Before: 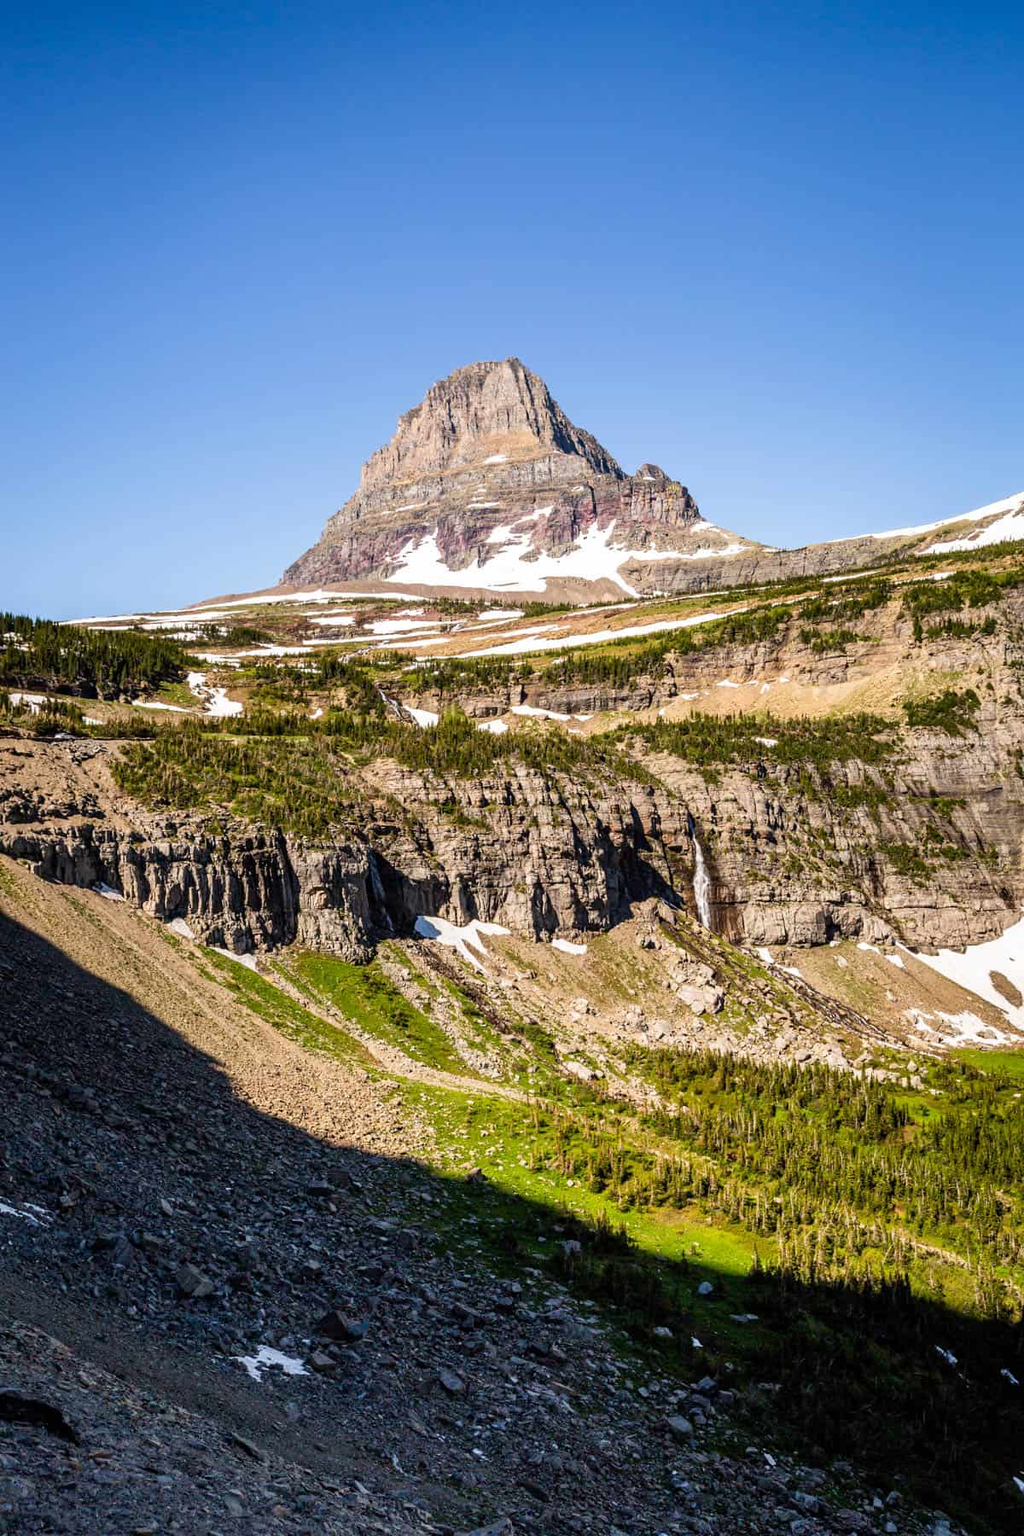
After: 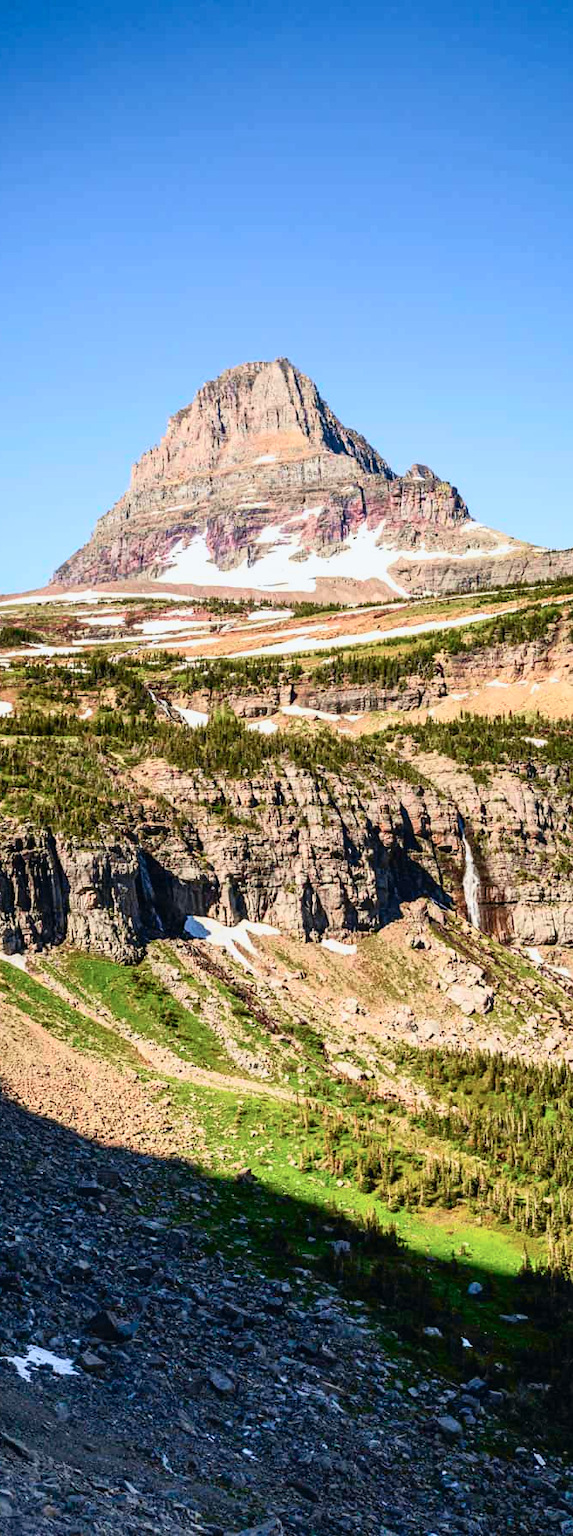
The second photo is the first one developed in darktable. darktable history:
crop and rotate: left 22.578%, right 21.349%
tone curve: curves: ch0 [(0, 0.013) (0.104, 0.103) (0.258, 0.267) (0.448, 0.487) (0.709, 0.794) (0.886, 0.922) (0.994, 0.971)]; ch1 [(0, 0) (0.335, 0.298) (0.446, 0.413) (0.488, 0.484) (0.515, 0.508) (0.566, 0.593) (0.635, 0.661) (1, 1)]; ch2 [(0, 0) (0.314, 0.301) (0.437, 0.403) (0.502, 0.494) (0.528, 0.54) (0.557, 0.559) (0.612, 0.62) (0.715, 0.691) (1, 1)], color space Lab, independent channels, preserve colors none
